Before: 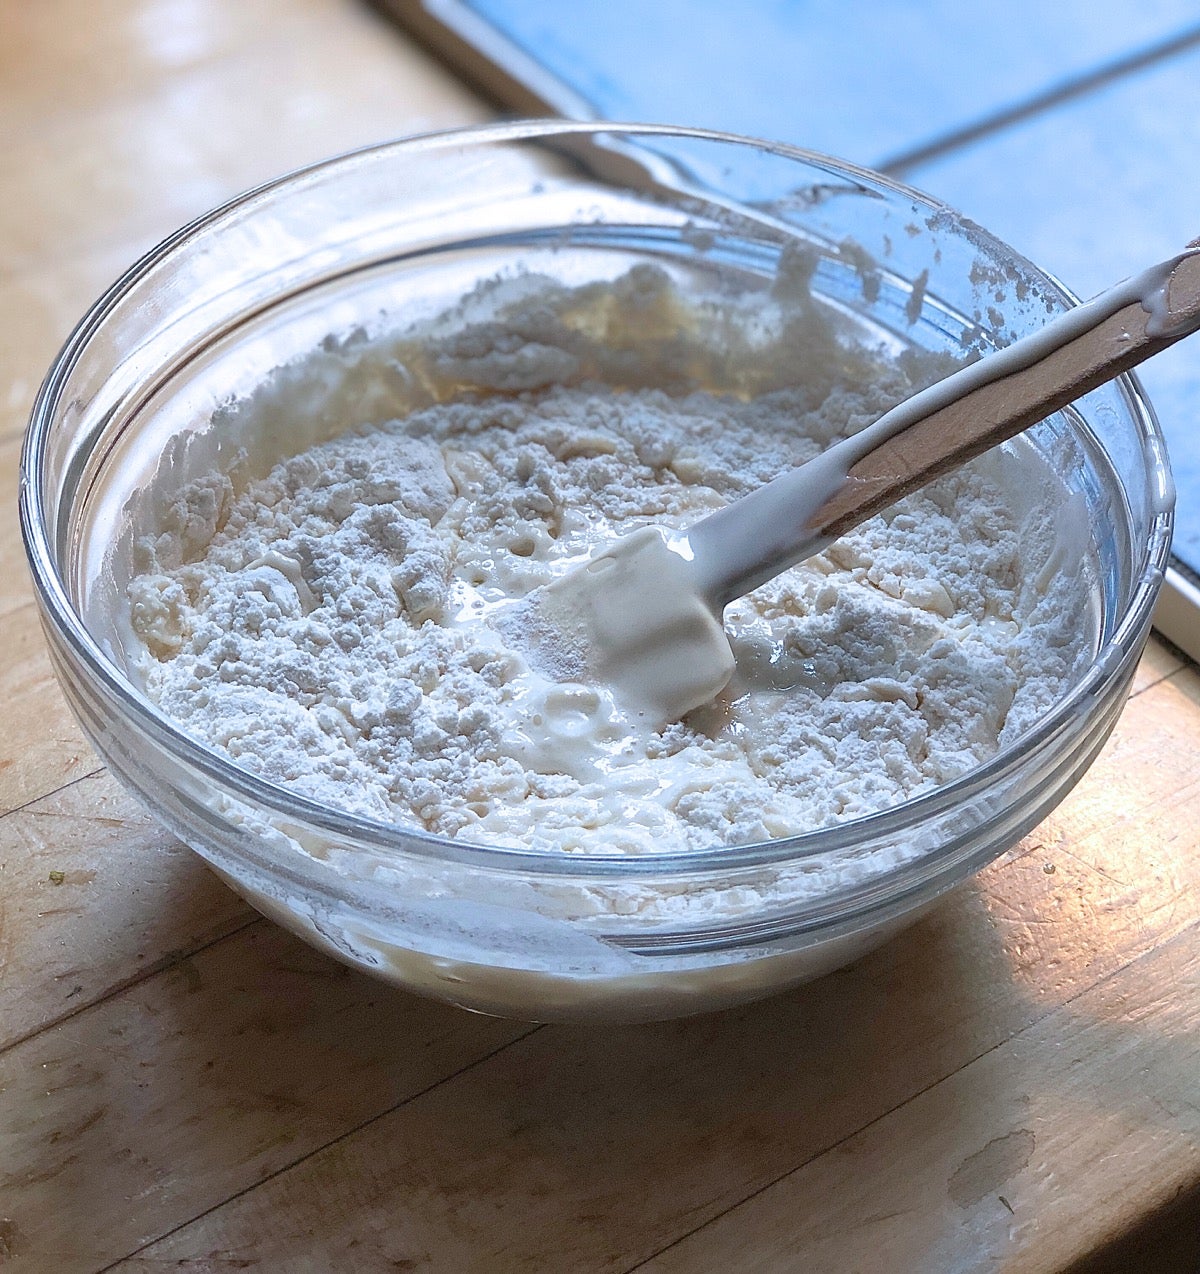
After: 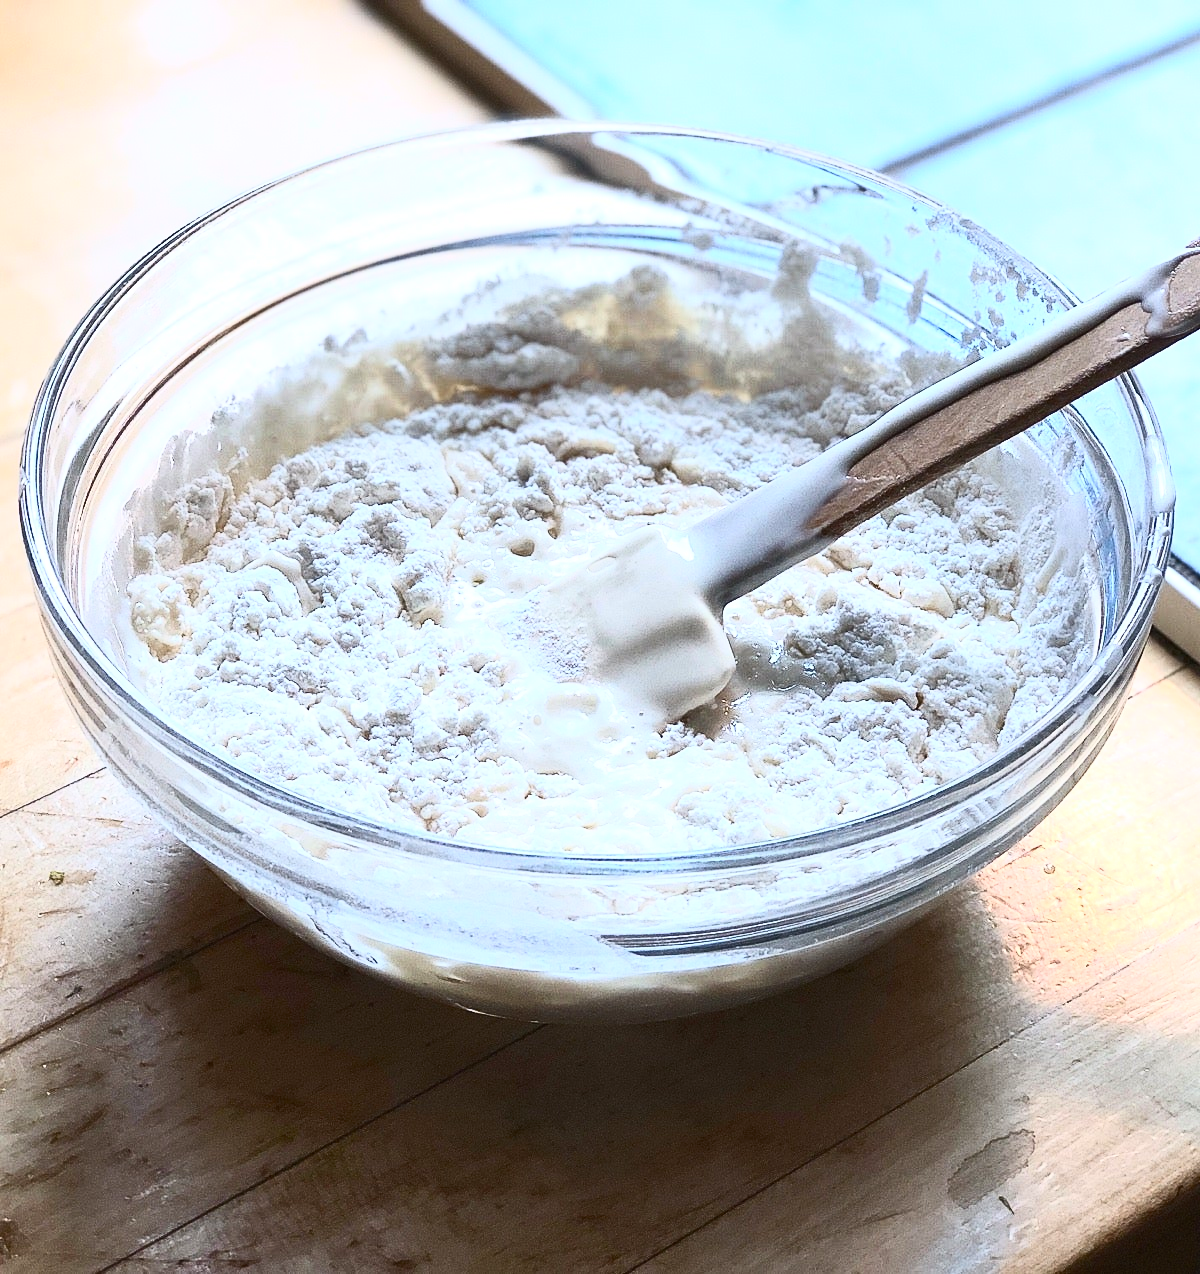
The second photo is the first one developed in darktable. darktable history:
contrast brightness saturation: contrast 0.604, brightness 0.347, saturation 0.139
